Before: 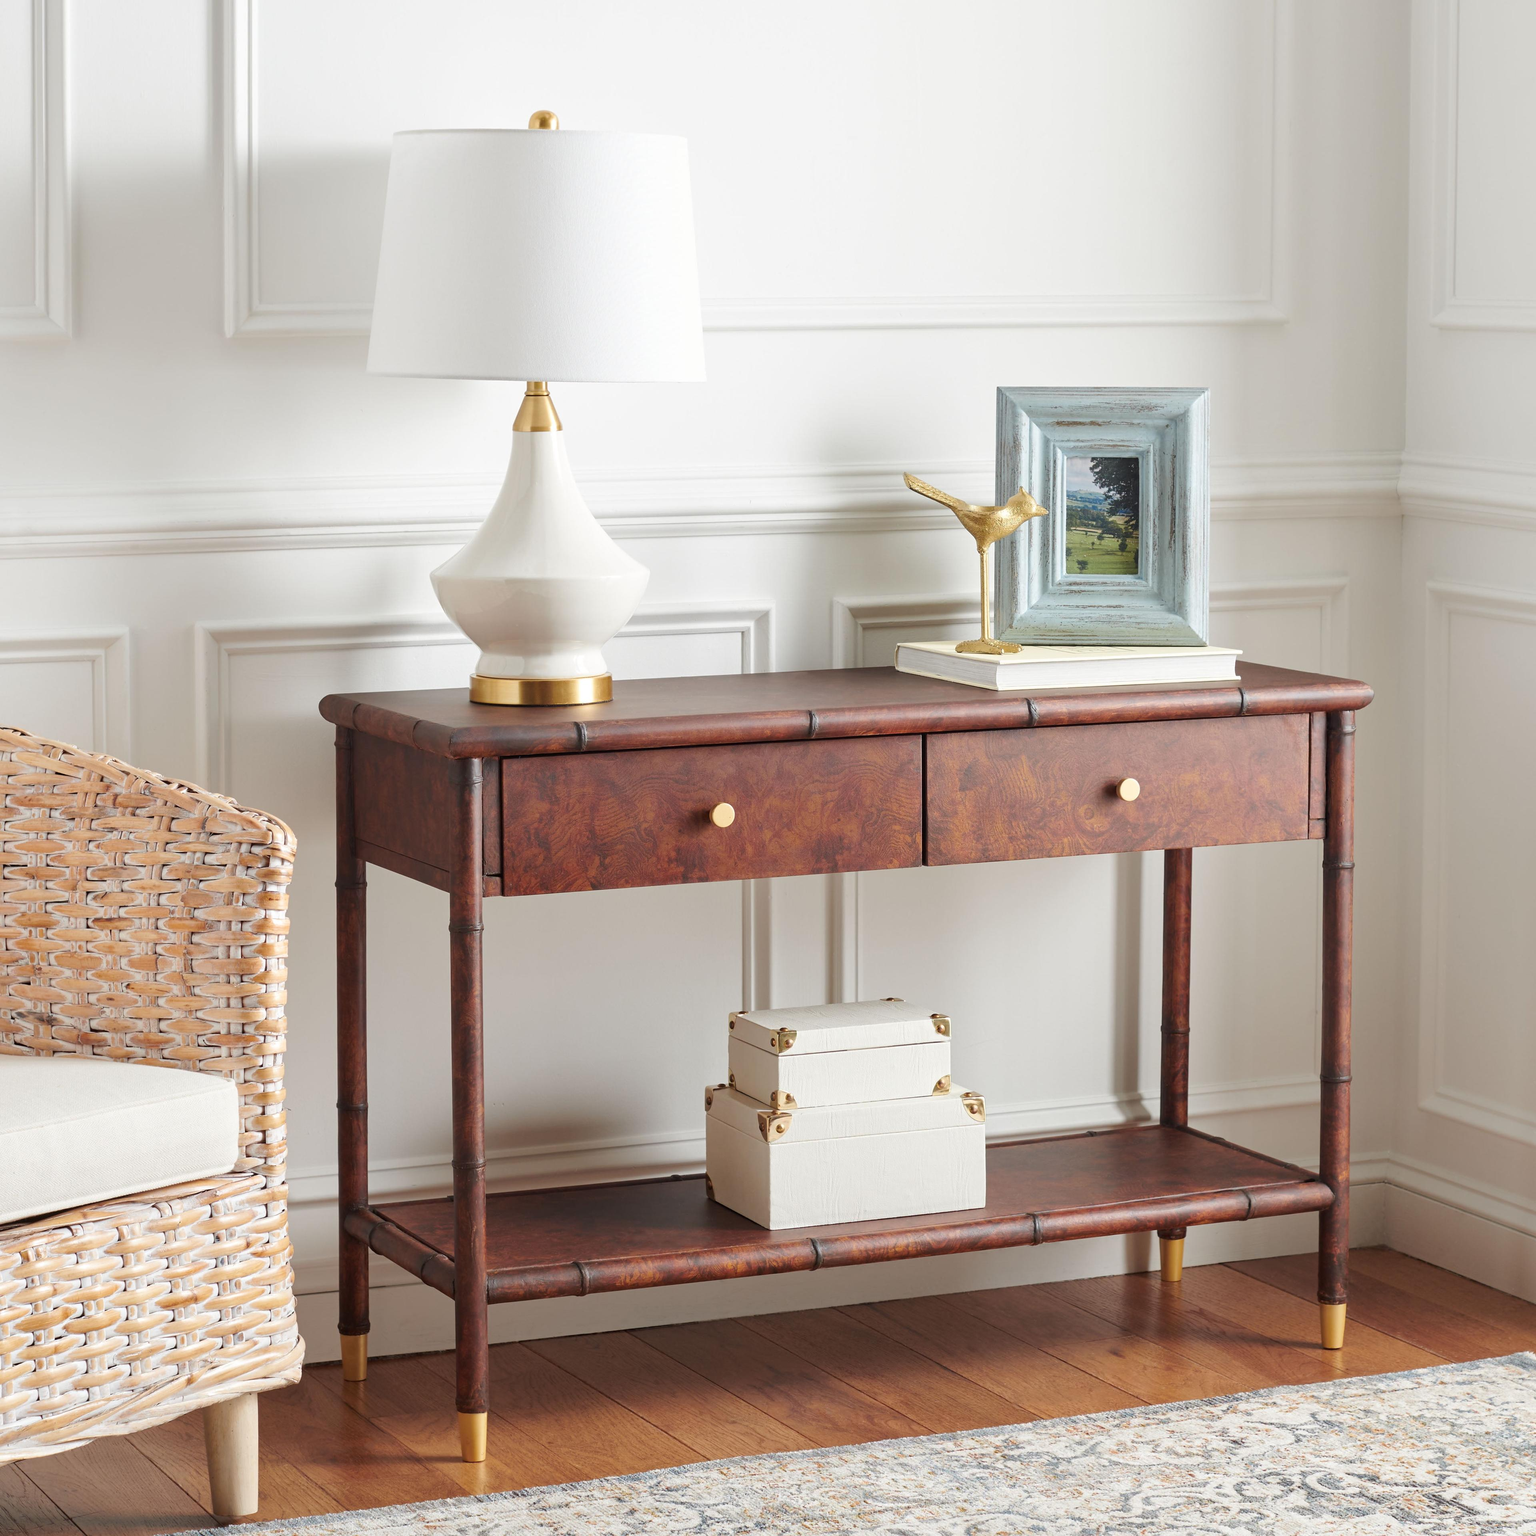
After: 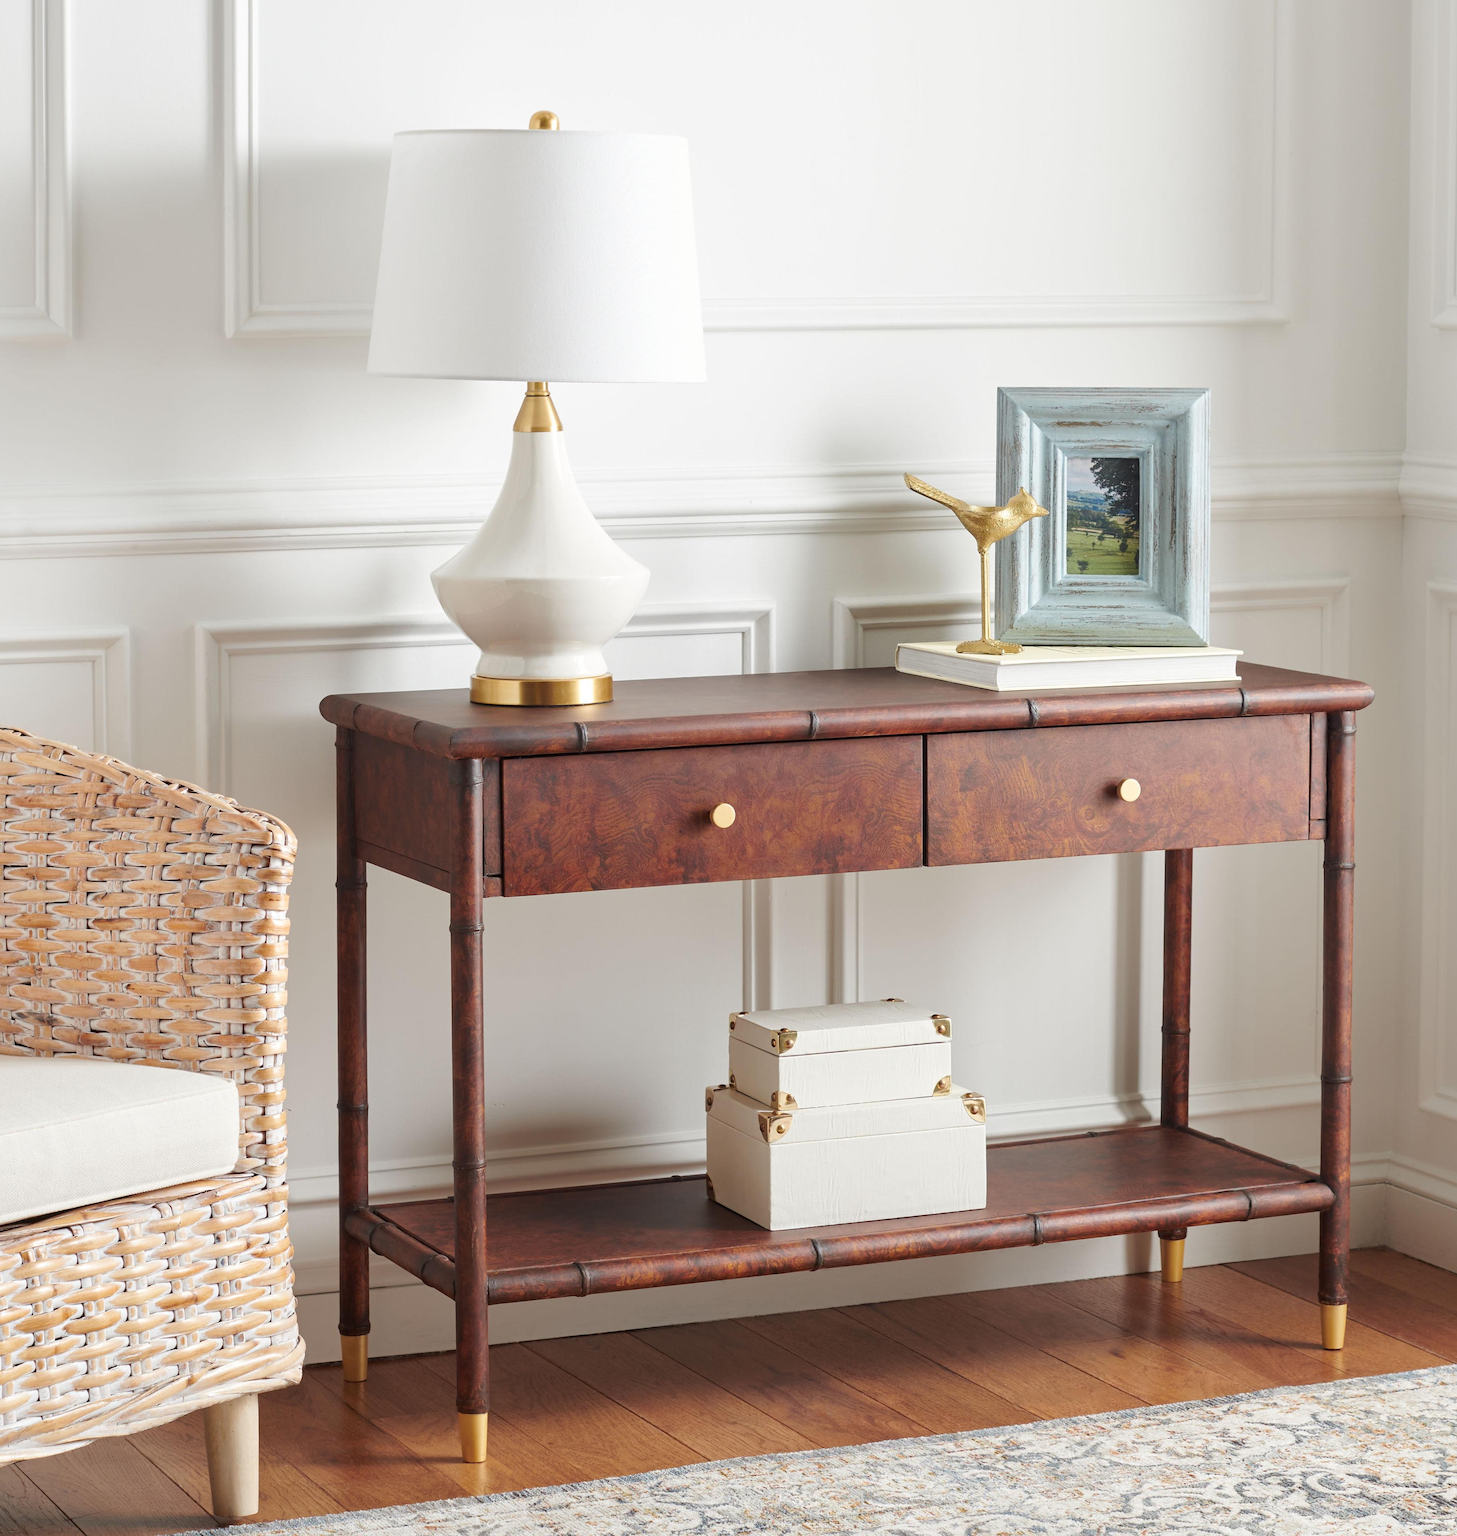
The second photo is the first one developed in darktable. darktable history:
crop and rotate: left 0%, right 5.128%
